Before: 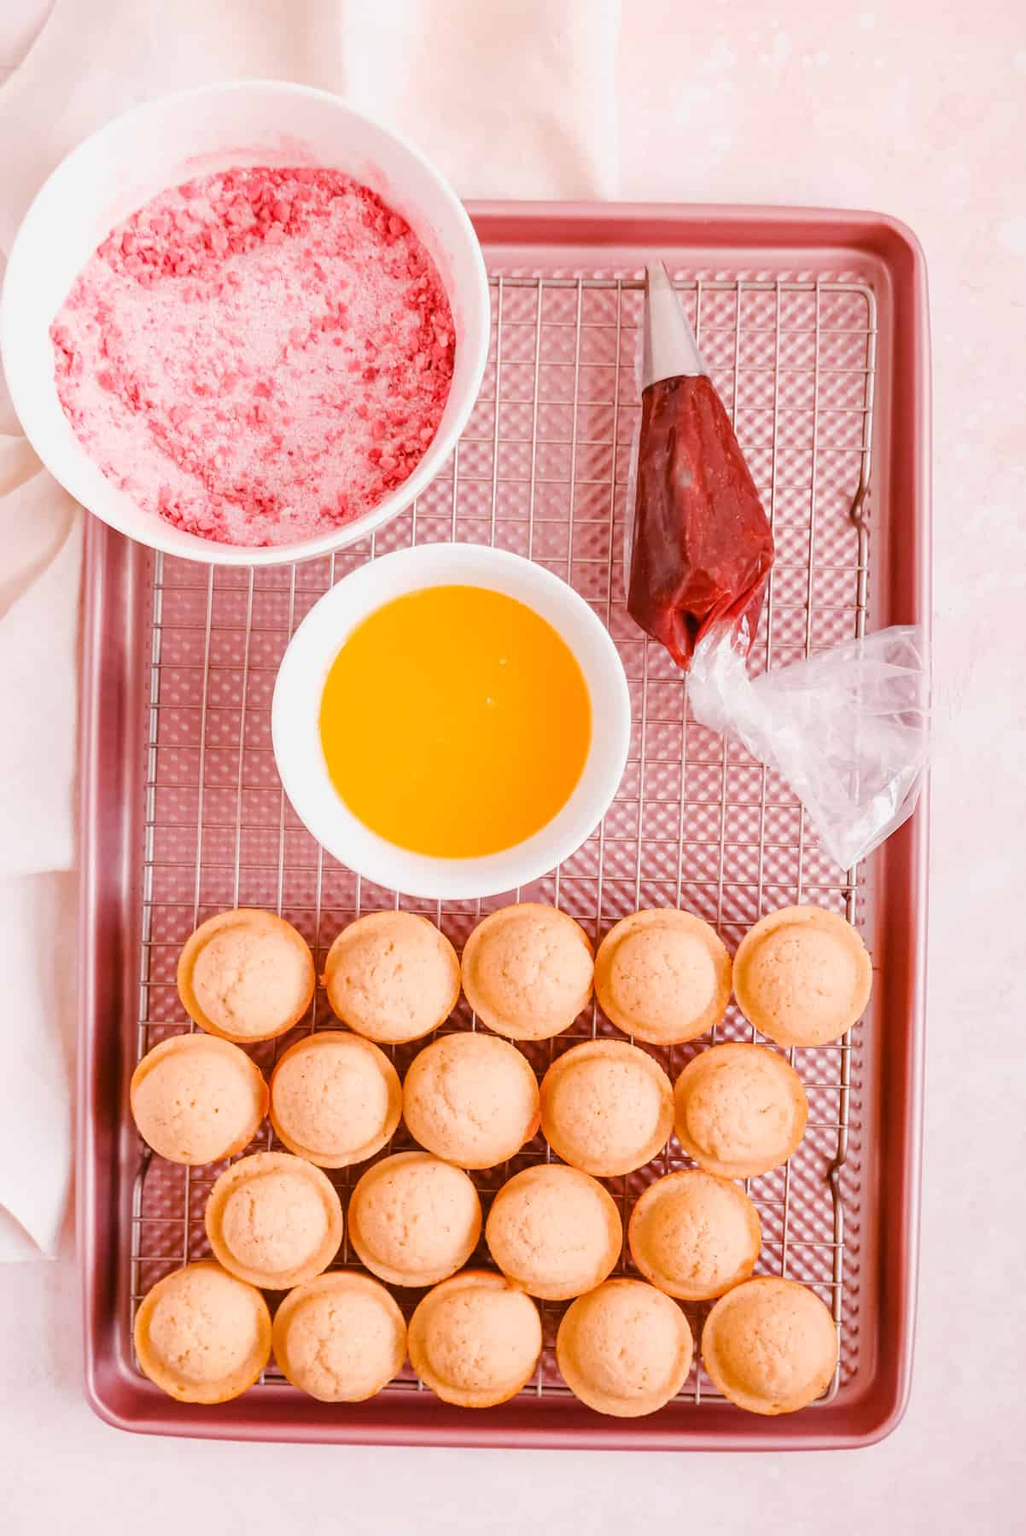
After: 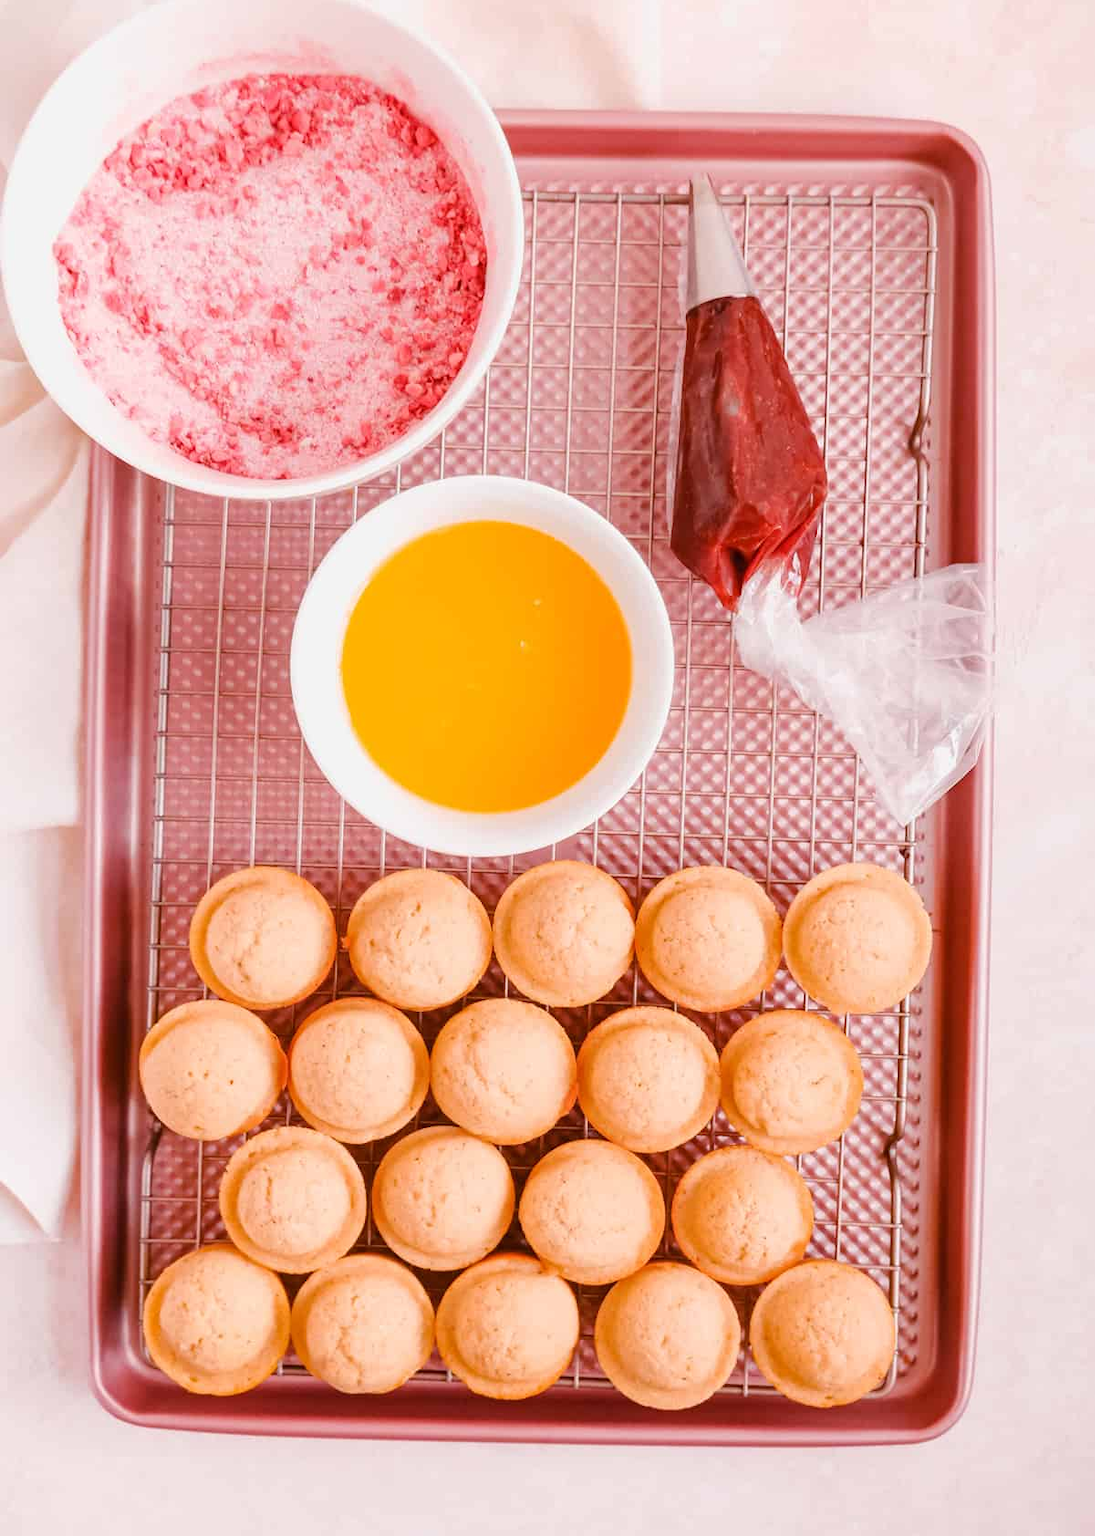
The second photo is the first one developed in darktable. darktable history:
crop and rotate: top 6.402%
